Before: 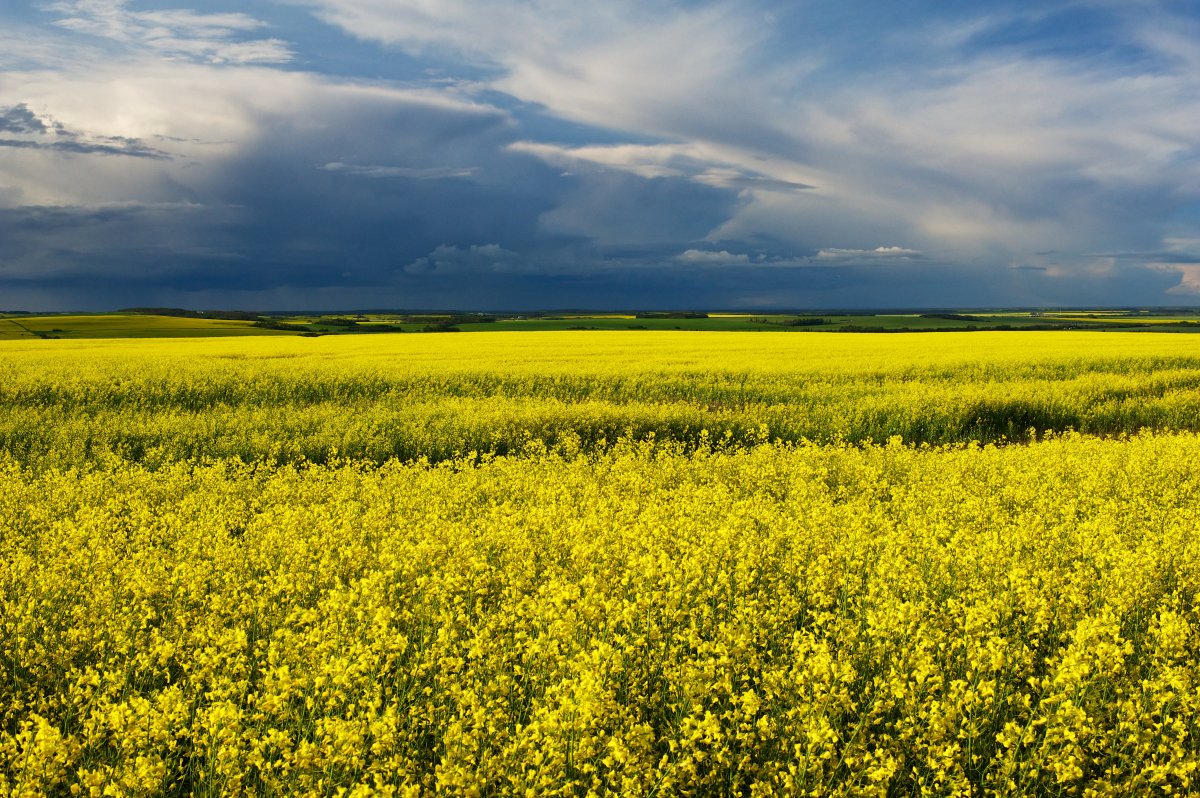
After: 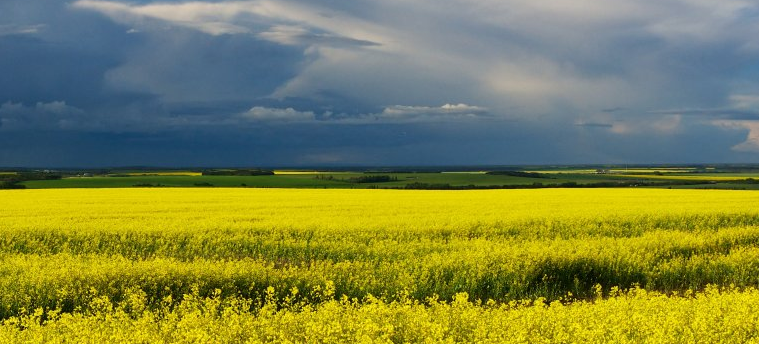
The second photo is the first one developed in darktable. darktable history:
exposure: exposure -0.055 EV, compensate highlight preservation false
crop: left 36.202%, top 17.995%, right 0.528%, bottom 38.793%
